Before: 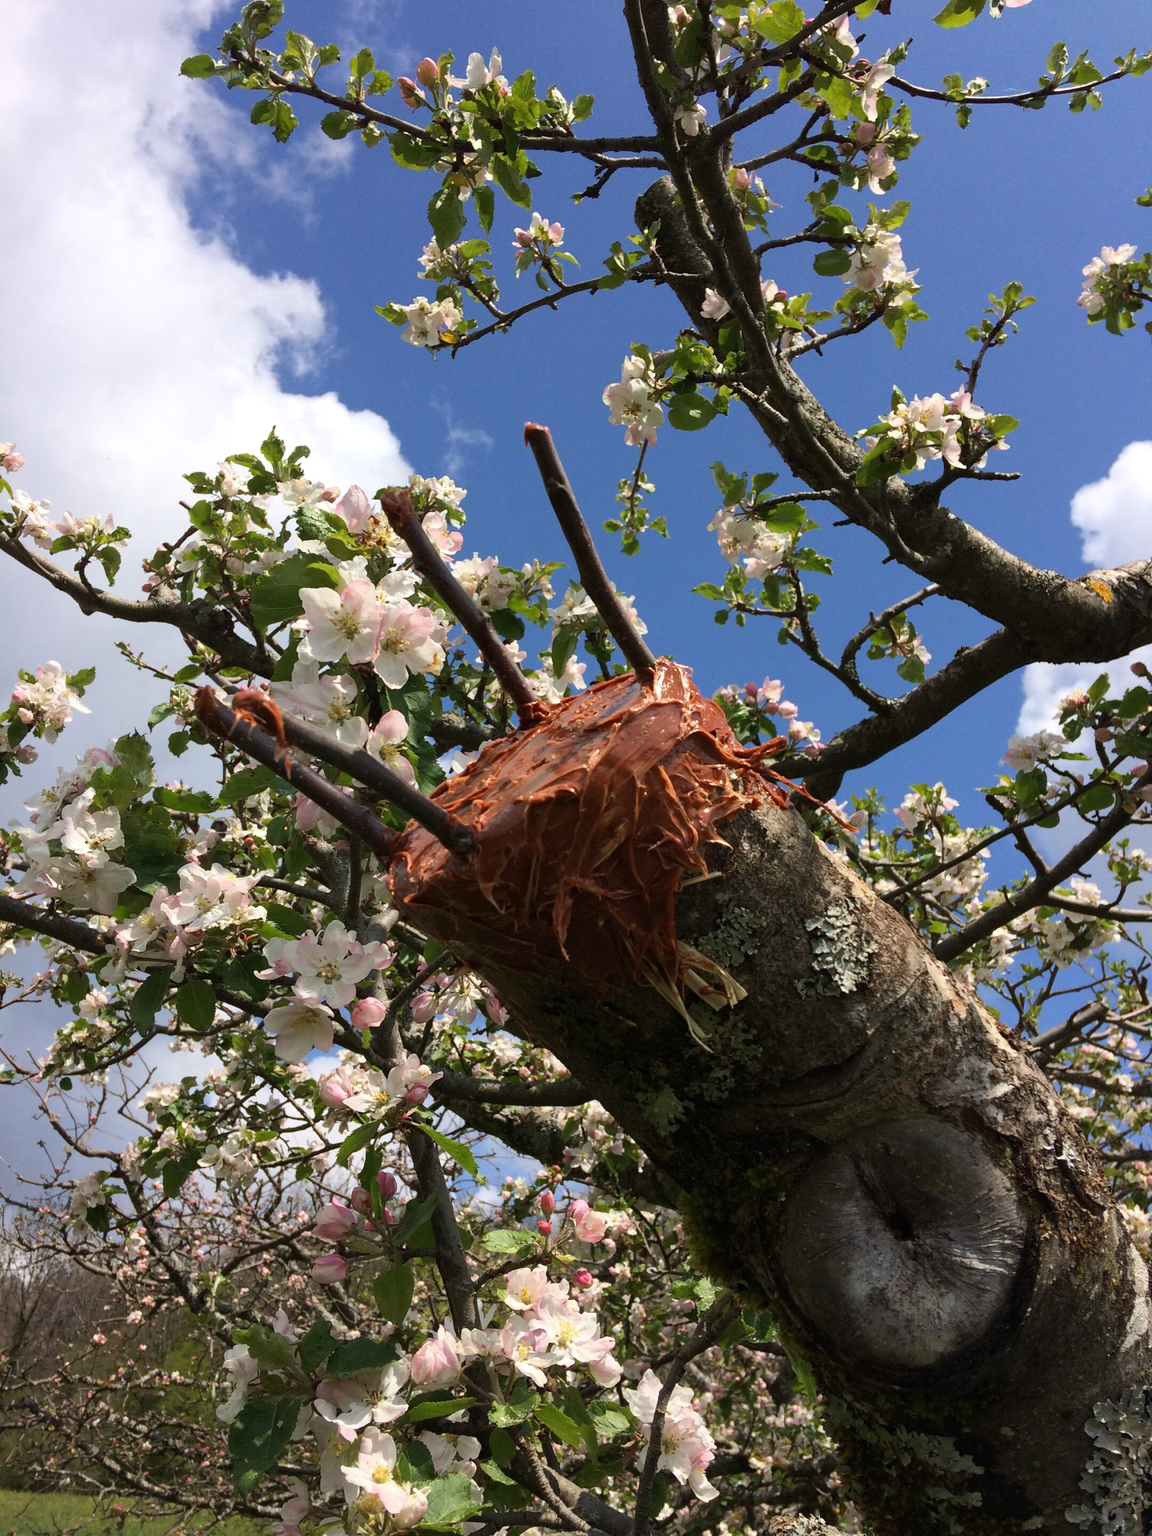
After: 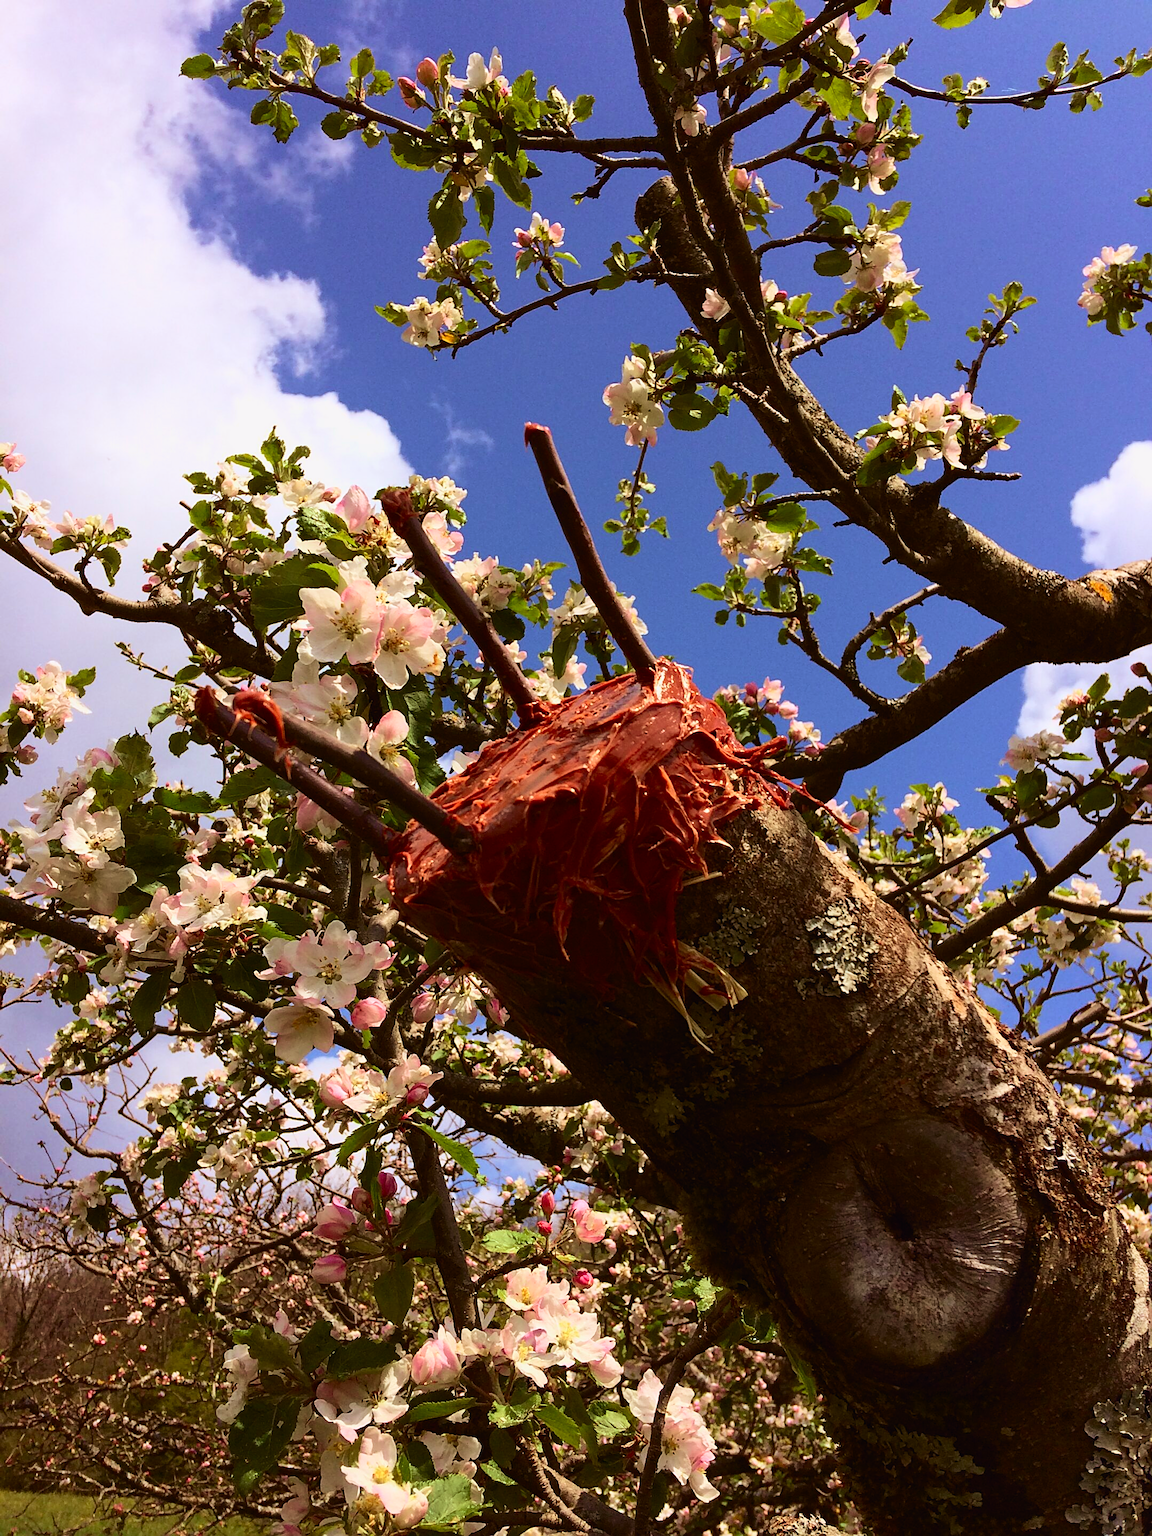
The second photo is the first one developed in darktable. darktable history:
tone curve: curves: ch0 [(0, 0.011) (0.139, 0.106) (0.295, 0.271) (0.499, 0.523) (0.739, 0.782) (0.857, 0.879) (1, 0.967)]; ch1 [(0, 0) (0.291, 0.229) (0.394, 0.365) (0.469, 0.456) (0.495, 0.497) (0.524, 0.53) (0.588, 0.62) (0.725, 0.779) (1, 1)]; ch2 [(0, 0) (0.125, 0.089) (0.35, 0.317) (0.437, 0.42) (0.502, 0.499) (0.537, 0.551) (0.613, 0.636) (1, 1)], color space Lab, independent channels, preserve colors none
velvia: on, module defaults
rgb levels: mode RGB, independent channels, levels [[0, 0.5, 1], [0, 0.521, 1], [0, 0.536, 1]]
sharpen: on, module defaults
